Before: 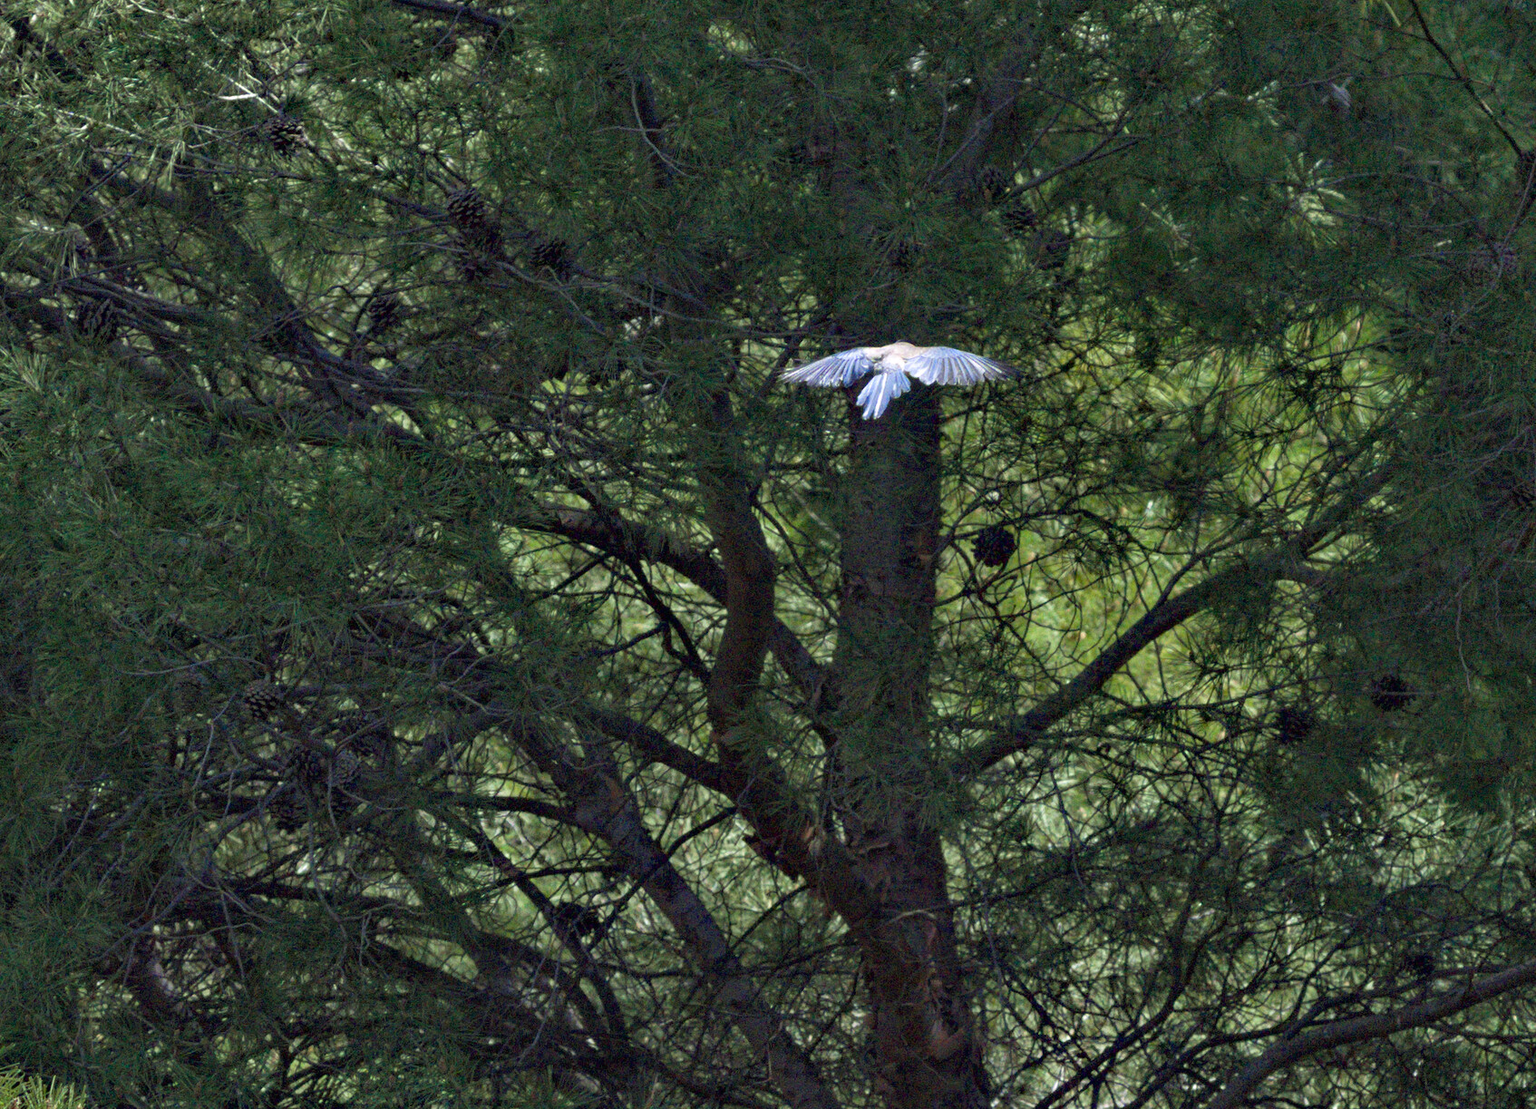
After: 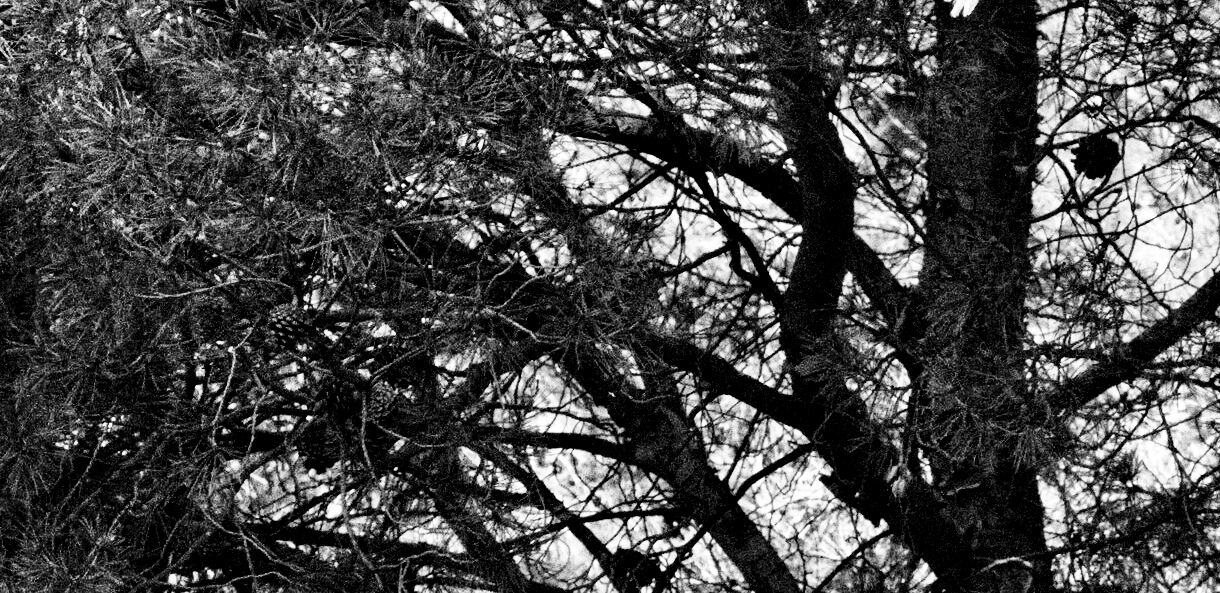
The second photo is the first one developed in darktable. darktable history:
base curve: curves: ch0 [(0, 0) (0.012, 0.01) (0.073, 0.168) (0.31, 0.711) (0.645, 0.957) (1, 1)], preserve colors none
crop: top 36.498%, right 27.964%, bottom 14.995%
contrast brightness saturation: brightness -1, saturation 1
exposure: black level correction 0.009, exposure 1.425 EV, compensate highlight preservation false
monochrome: a 32, b 64, size 2.3
tone equalizer: -8 EV 0.001 EV, -7 EV -0.004 EV, -6 EV 0.009 EV, -5 EV 0.032 EV, -4 EV 0.276 EV, -3 EV 0.644 EV, -2 EV 0.584 EV, -1 EV 0.187 EV, +0 EV 0.024 EV
